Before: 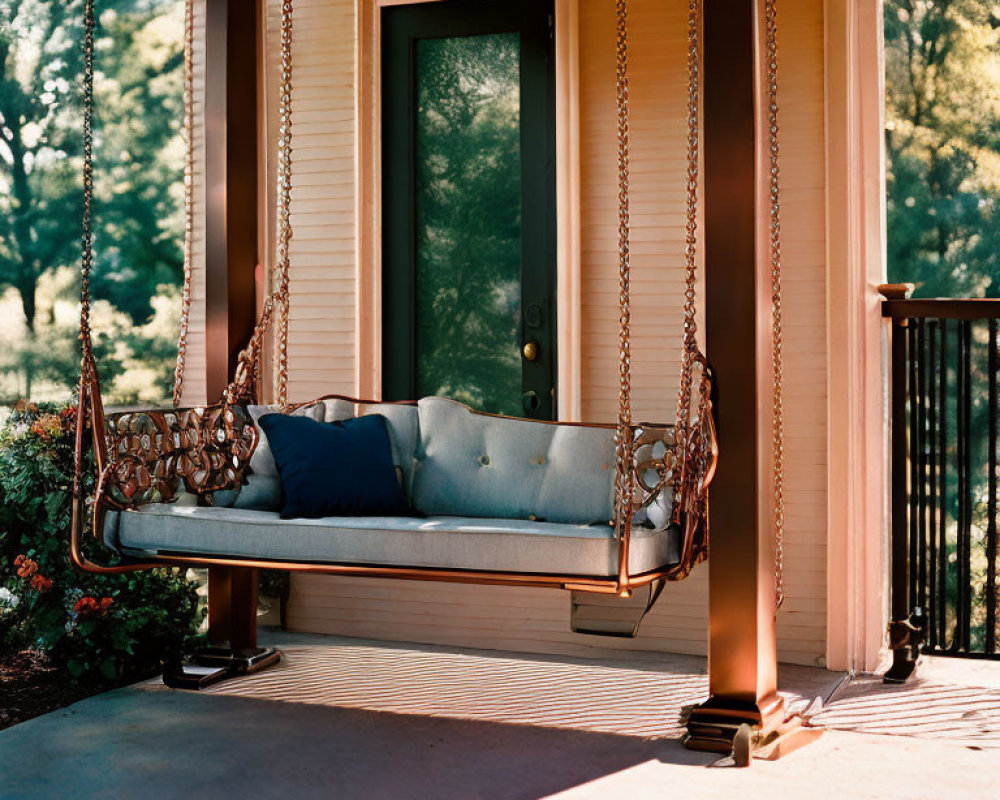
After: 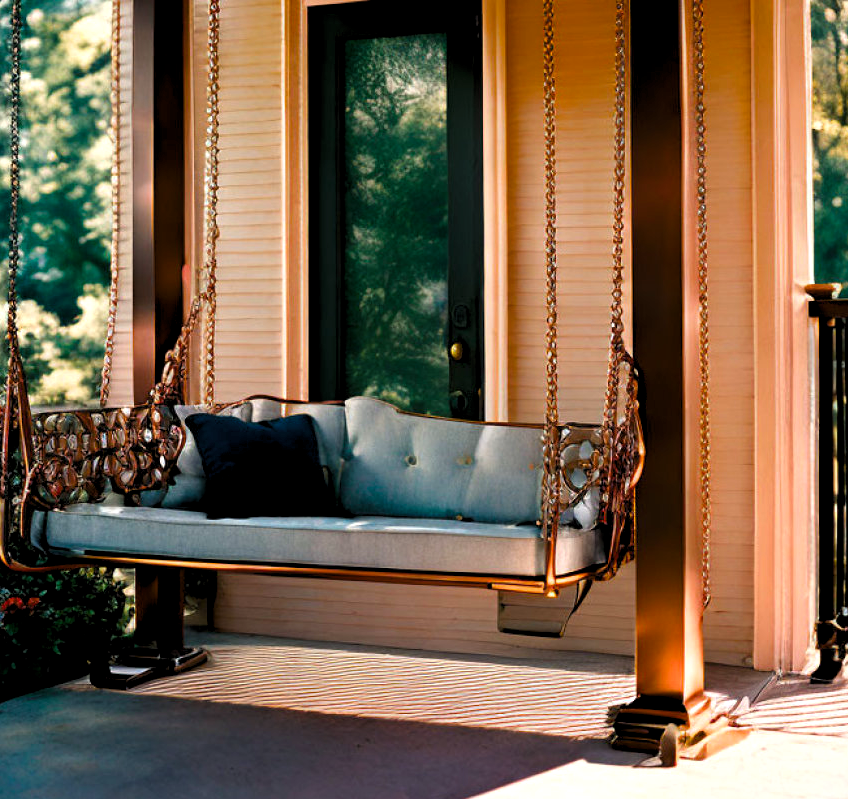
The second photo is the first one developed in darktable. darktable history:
color balance rgb: shadows lift › chroma 2.015%, shadows lift › hue 248.01°, perceptual saturation grading › global saturation 30.048%
crop: left 7.323%, right 7.854%
levels: levels [0.062, 0.494, 0.925]
